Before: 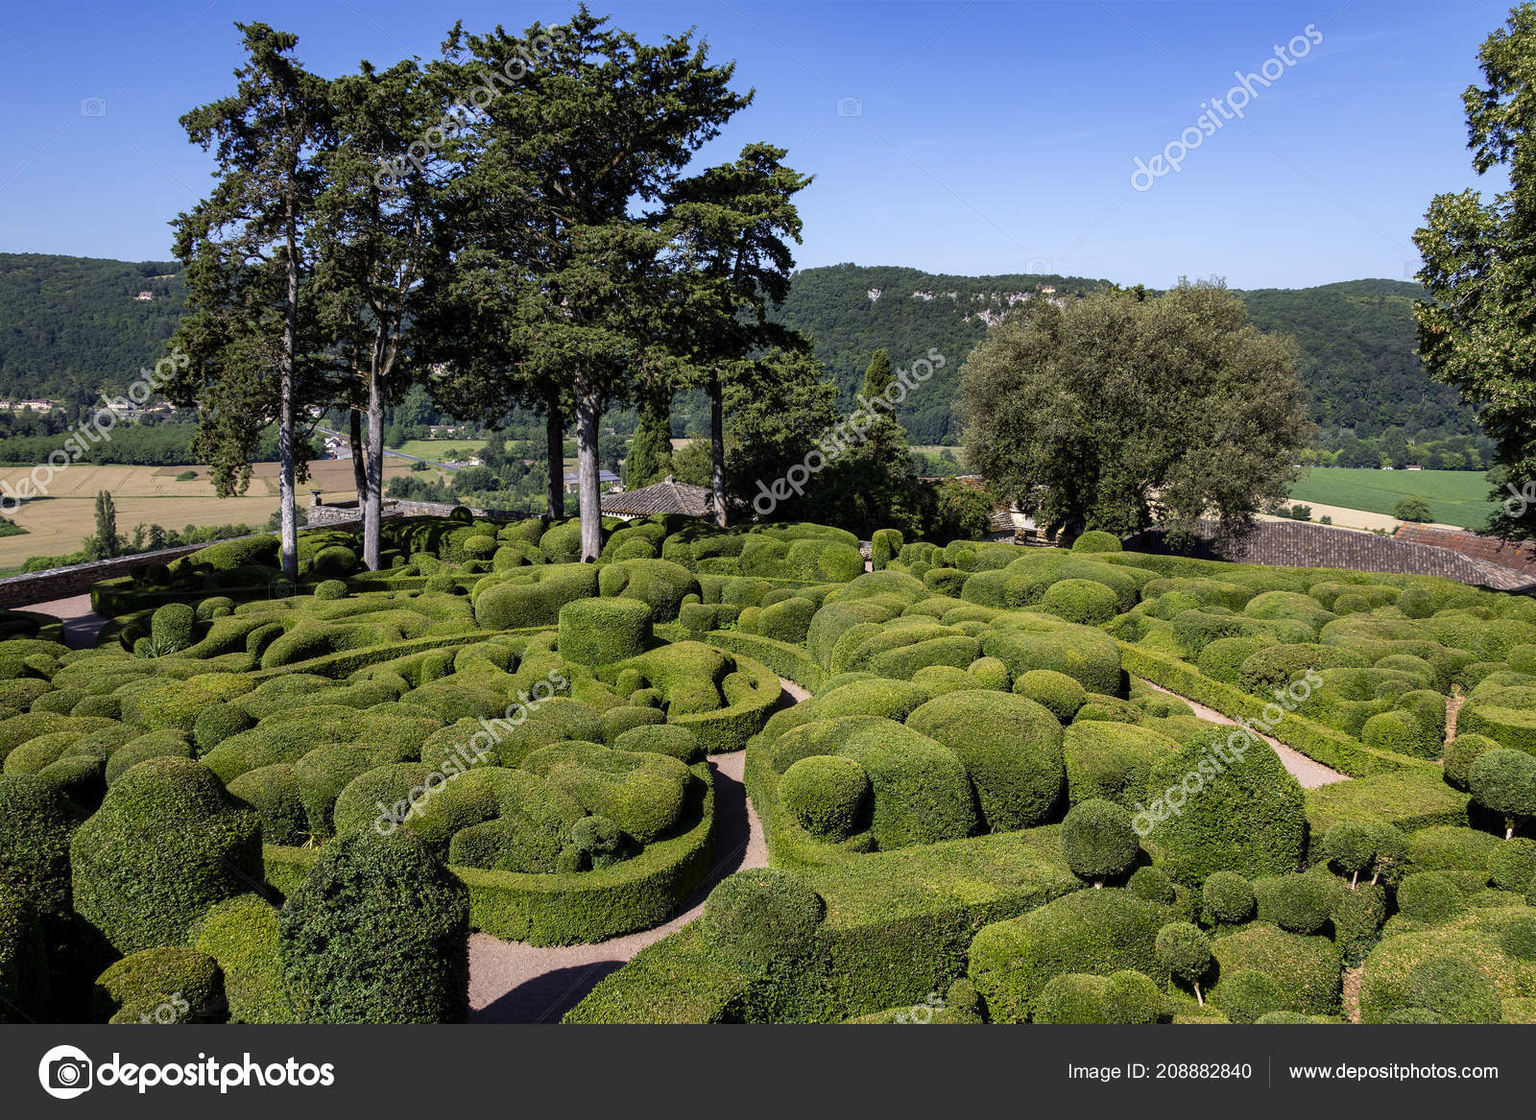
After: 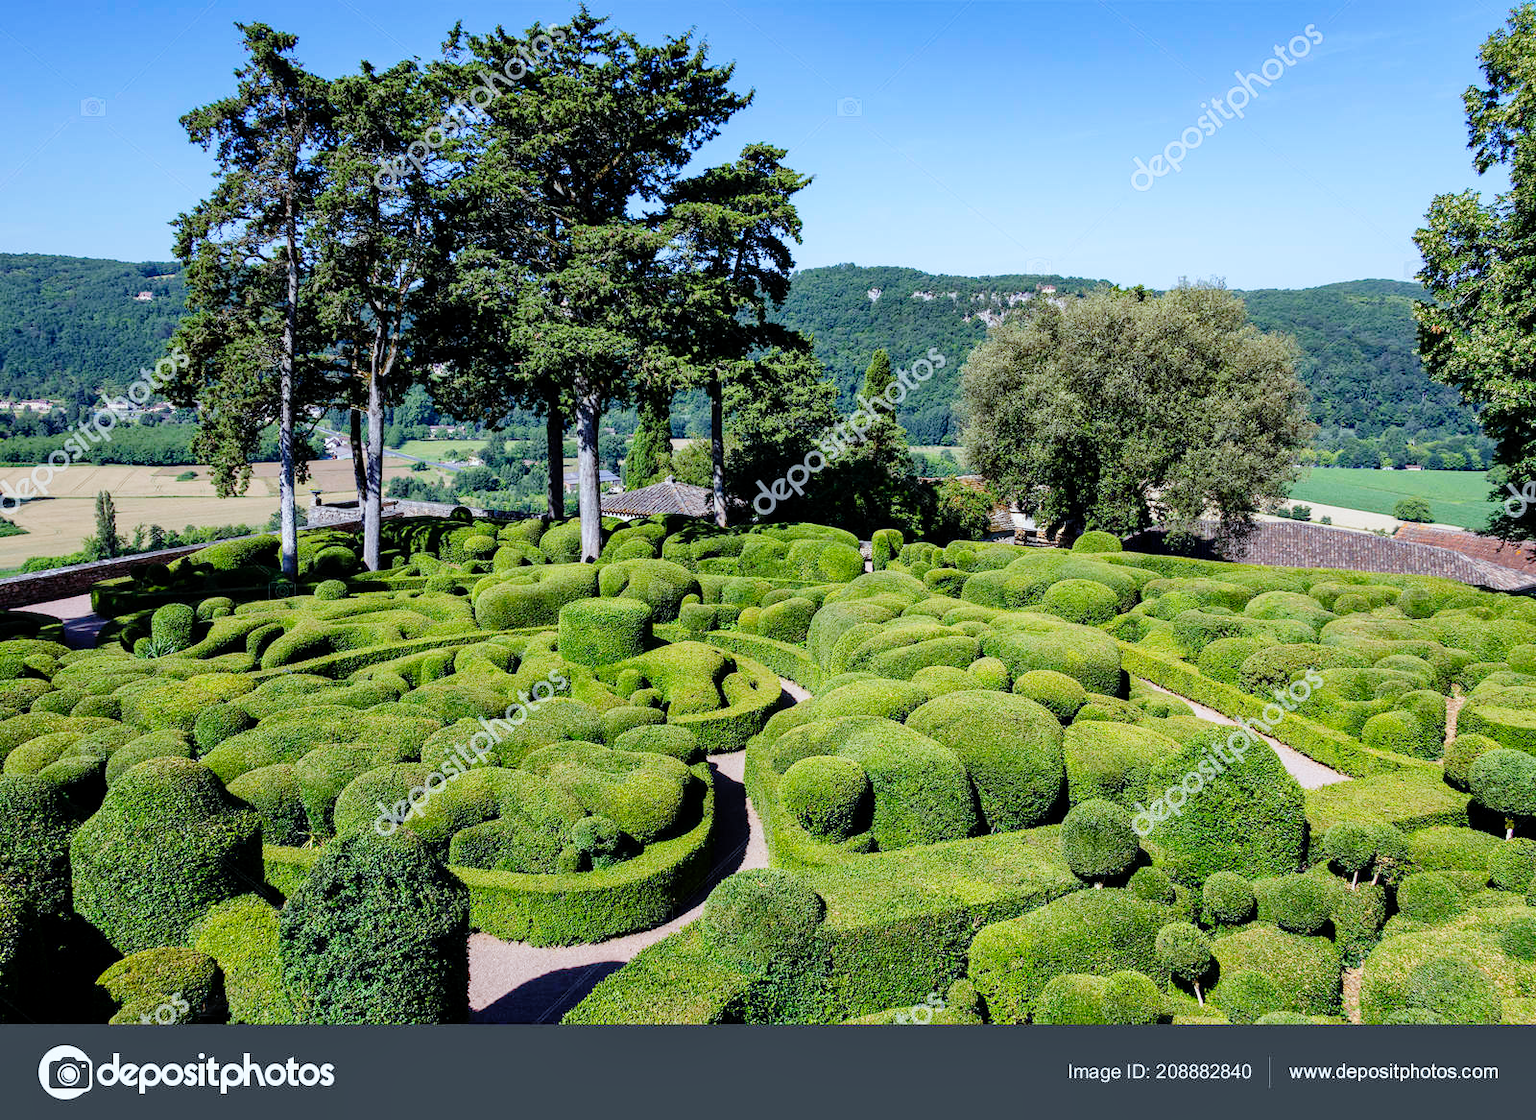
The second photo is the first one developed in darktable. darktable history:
tone equalizer: -8 EV 0.25 EV, -7 EV 0.417 EV, -6 EV 0.417 EV, -5 EV 0.25 EV, -3 EV -0.25 EV, -2 EV -0.417 EV, -1 EV -0.417 EV, +0 EV -0.25 EV, edges refinement/feathering 500, mask exposure compensation -1.57 EV, preserve details guided filter
base curve: curves: ch0 [(0, 0) (0.008, 0.007) (0.022, 0.029) (0.048, 0.089) (0.092, 0.197) (0.191, 0.399) (0.275, 0.534) (0.357, 0.65) (0.477, 0.78) (0.542, 0.833) (0.799, 0.973) (1, 1)], preserve colors none
white balance: red 0.924, blue 1.095
